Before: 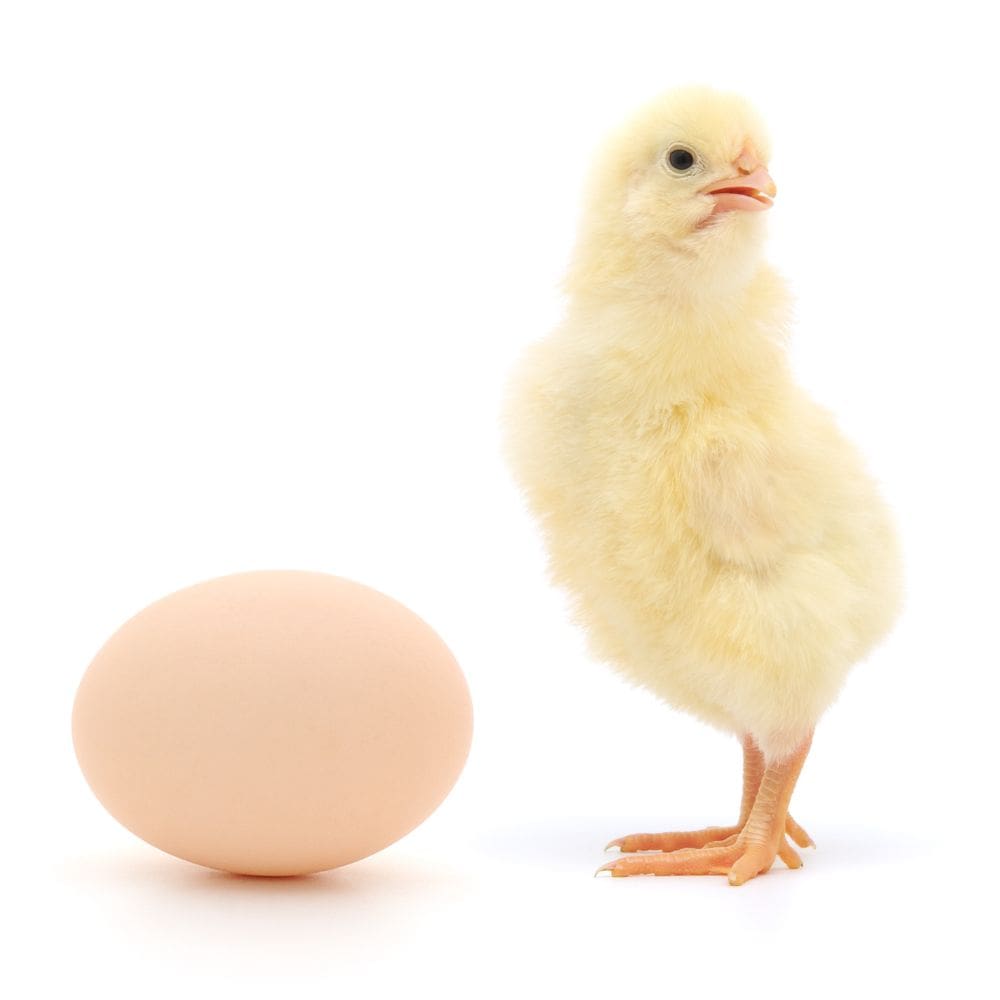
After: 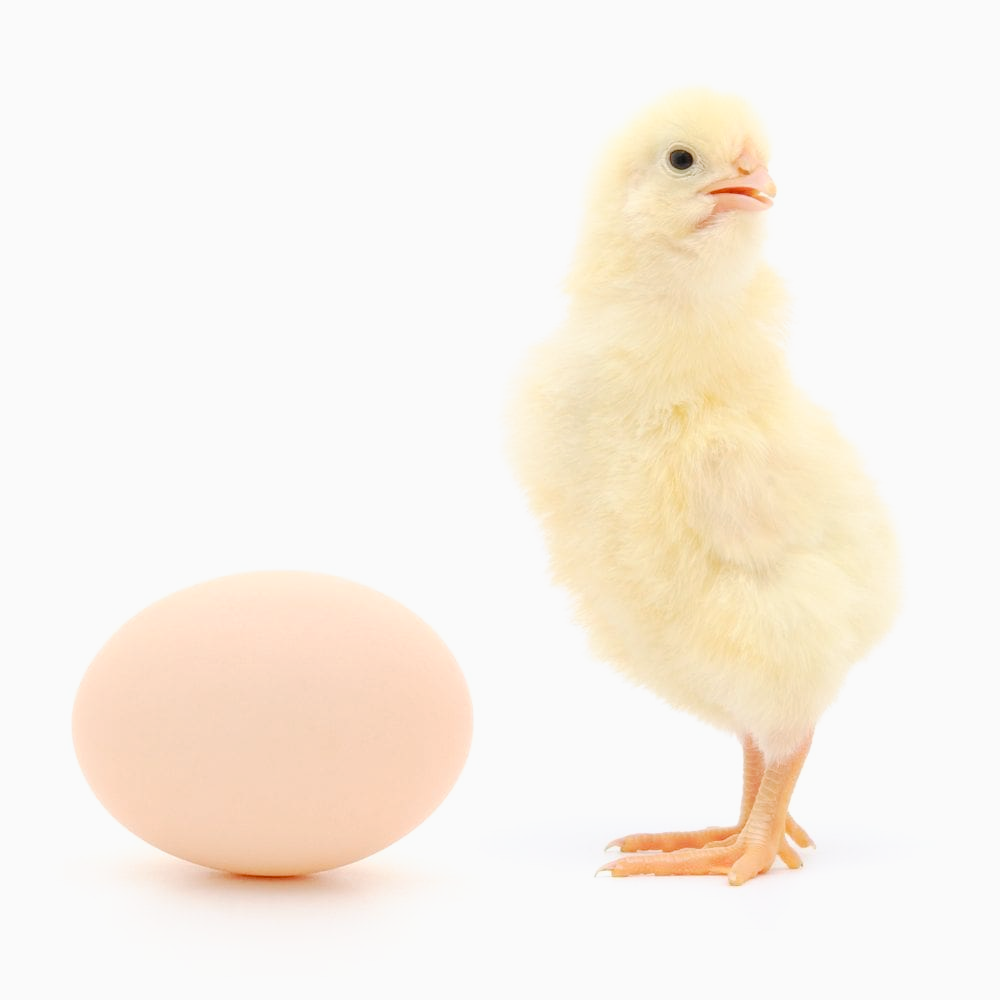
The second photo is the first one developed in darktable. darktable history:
contrast brightness saturation: contrast -0.15, brightness 0.05, saturation -0.12
tone curve: curves: ch0 [(0, 0) (0.003, 0) (0.011, 0.001) (0.025, 0.001) (0.044, 0.003) (0.069, 0.009) (0.1, 0.018) (0.136, 0.032) (0.177, 0.074) (0.224, 0.13) (0.277, 0.218) (0.335, 0.321) (0.399, 0.425) (0.468, 0.523) (0.543, 0.617) (0.623, 0.708) (0.709, 0.789) (0.801, 0.873) (0.898, 0.967) (1, 1)], preserve colors none
